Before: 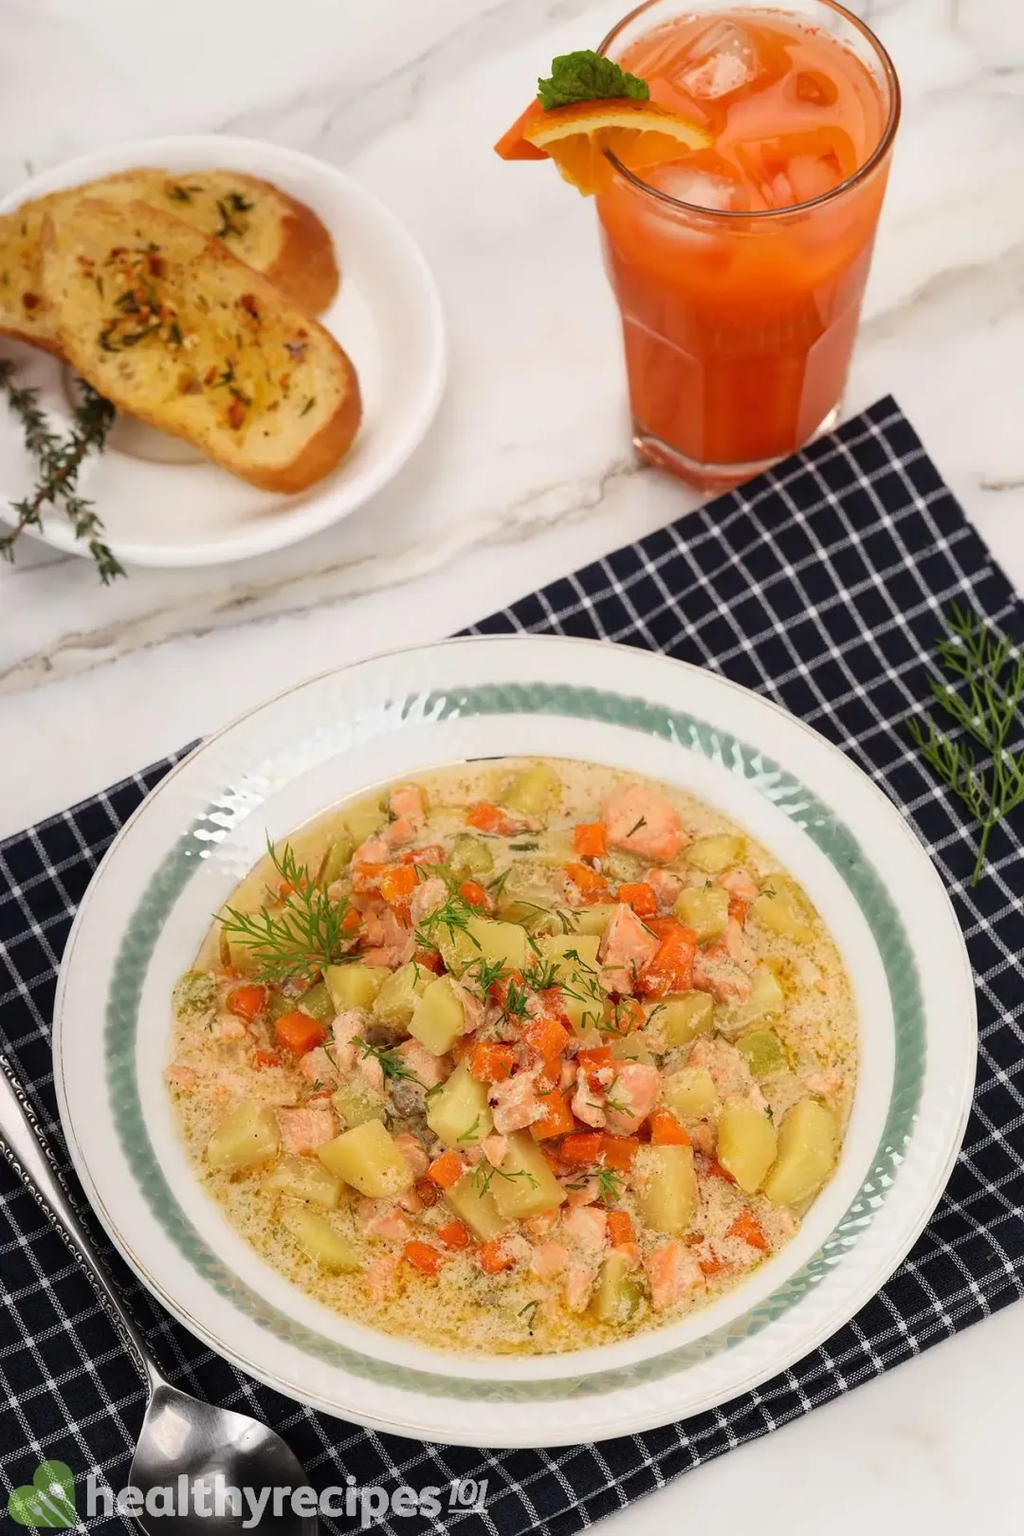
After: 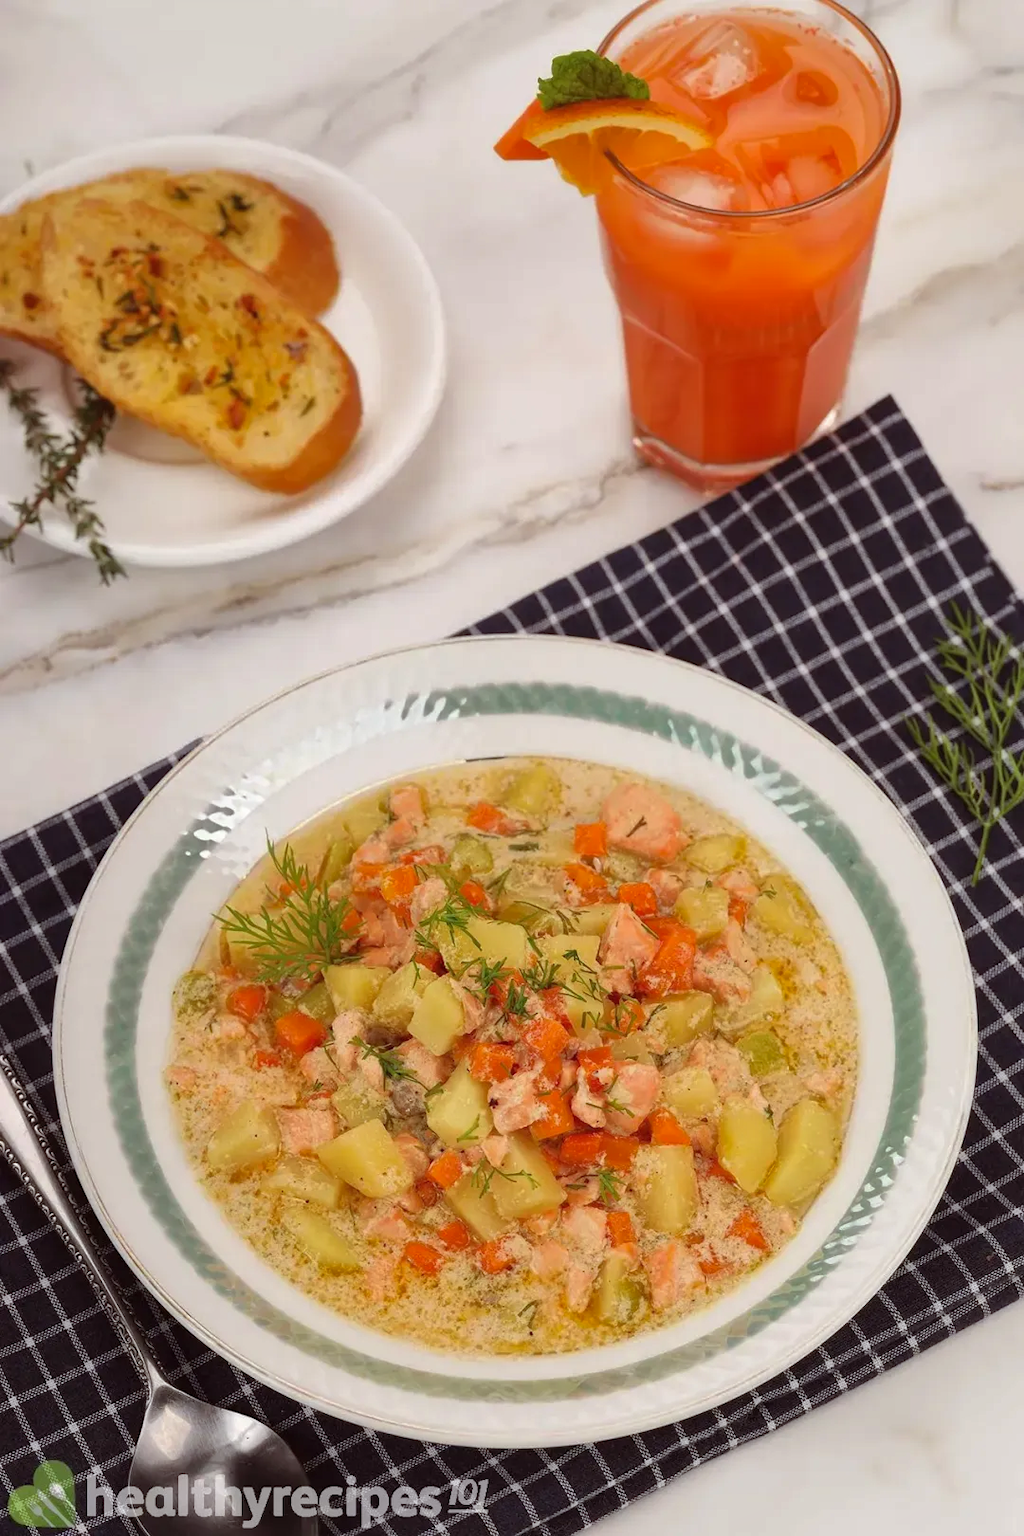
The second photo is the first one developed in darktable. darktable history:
color balance: mode lift, gamma, gain (sRGB), lift [1, 1.049, 1, 1]
shadows and highlights: shadows 30
